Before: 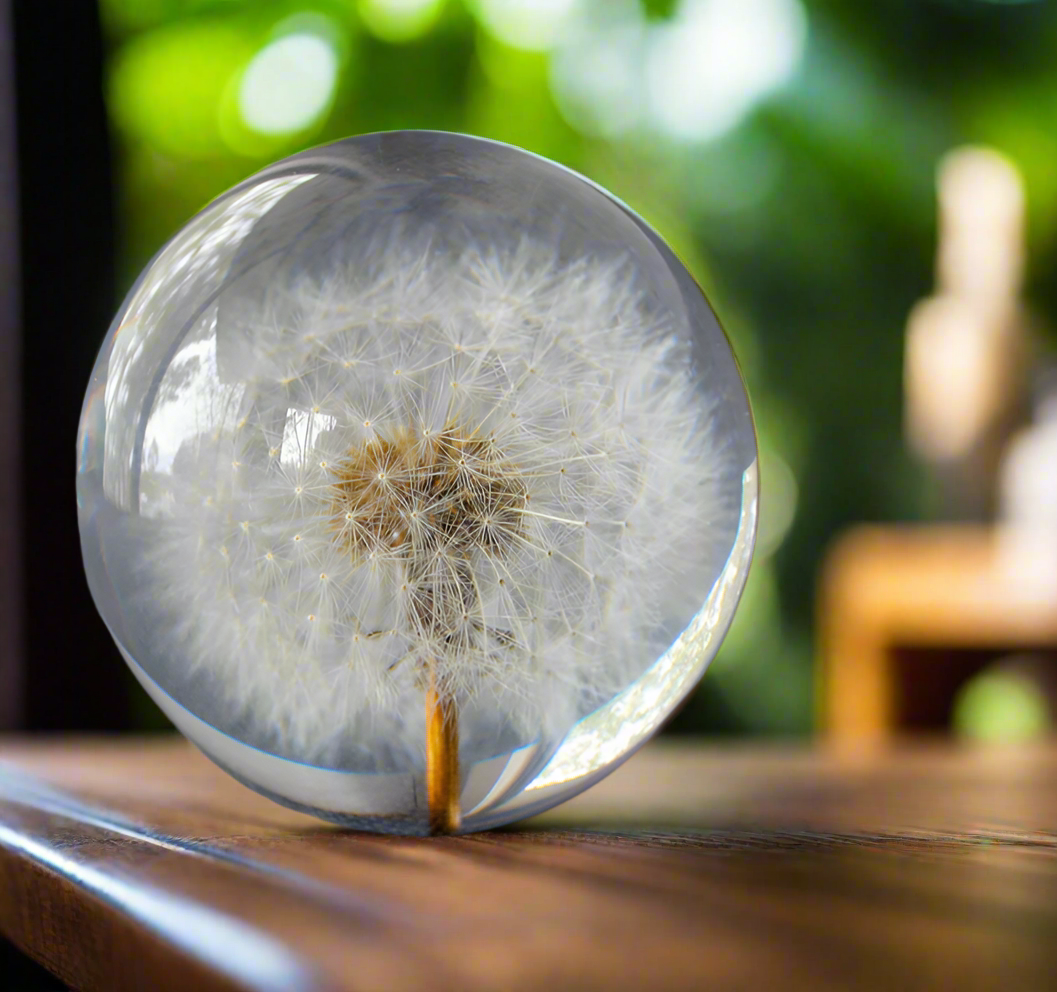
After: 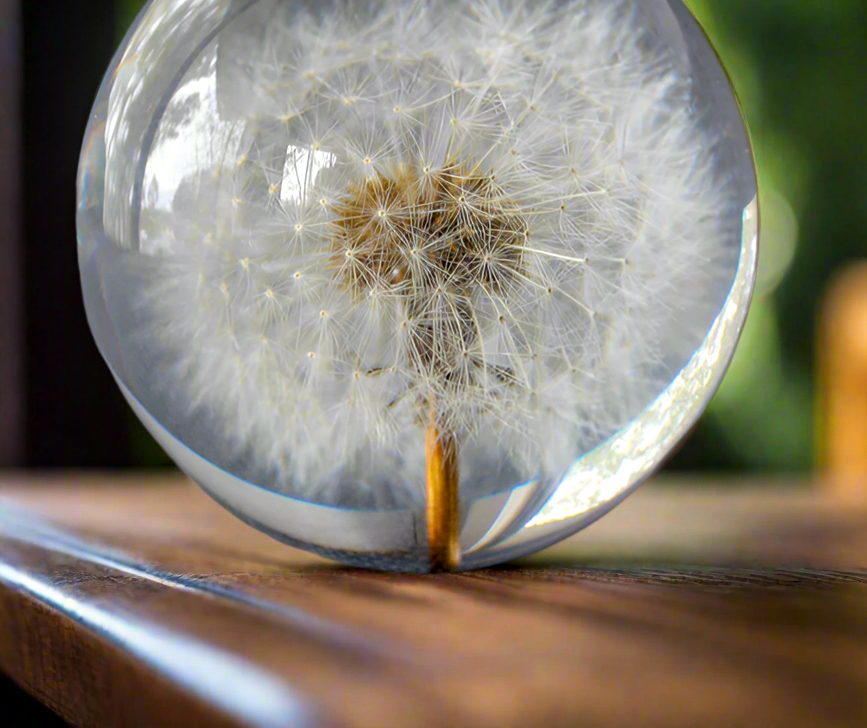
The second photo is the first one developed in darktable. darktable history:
white balance: emerald 1
local contrast: on, module defaults
crop: top 26.531%, right 17.959%
